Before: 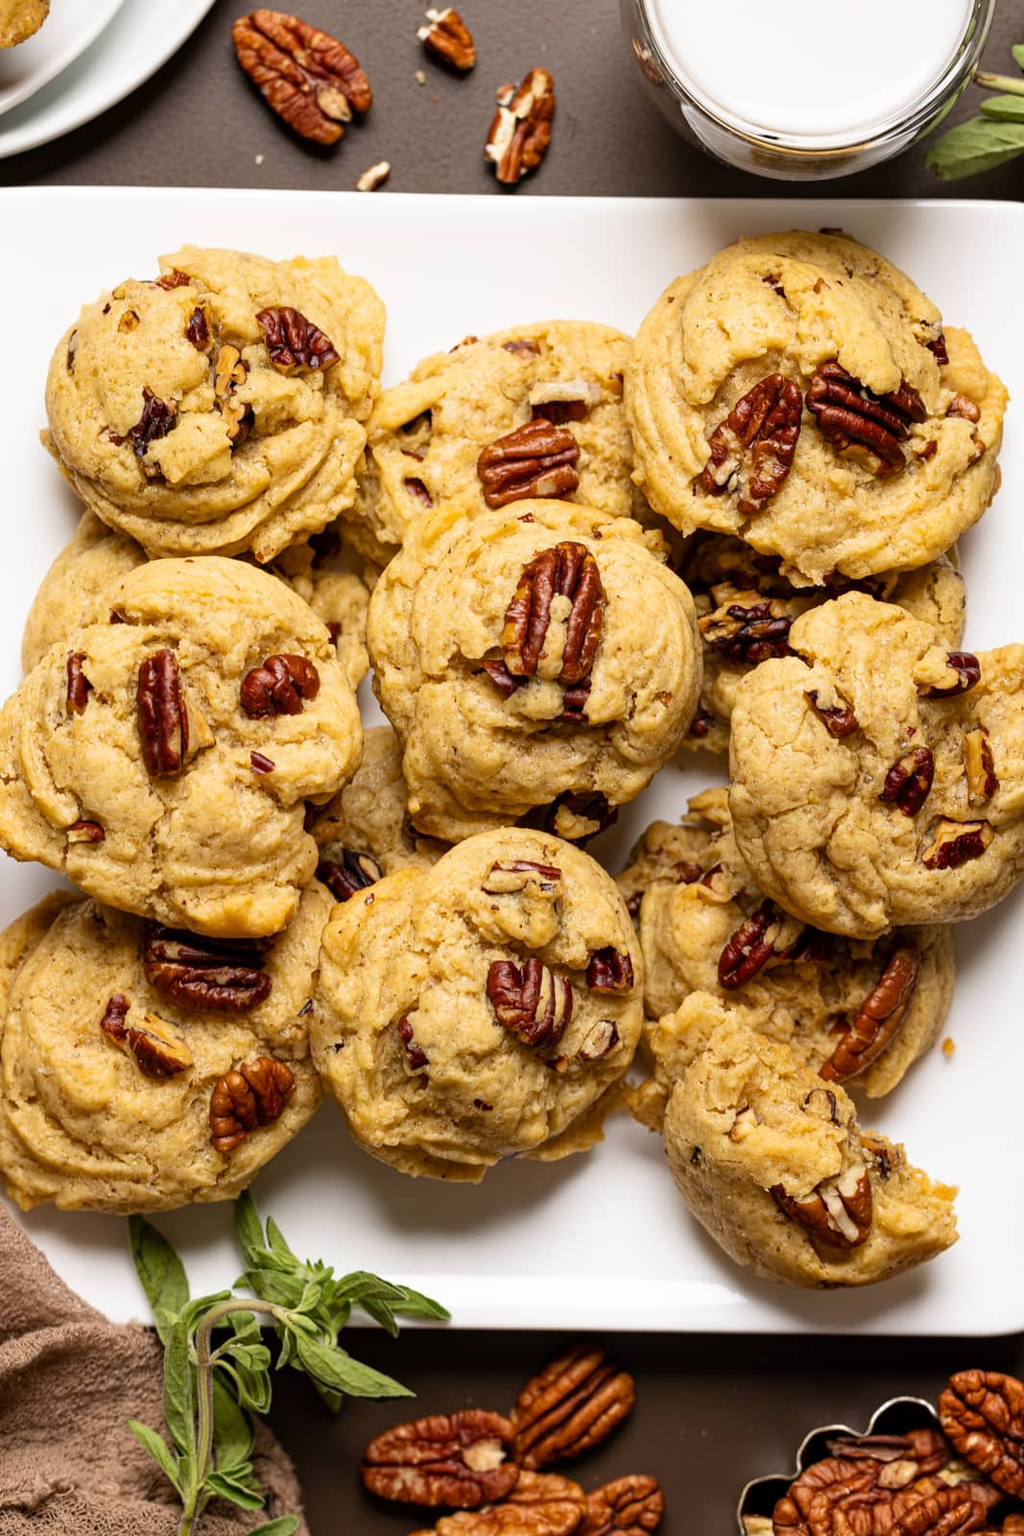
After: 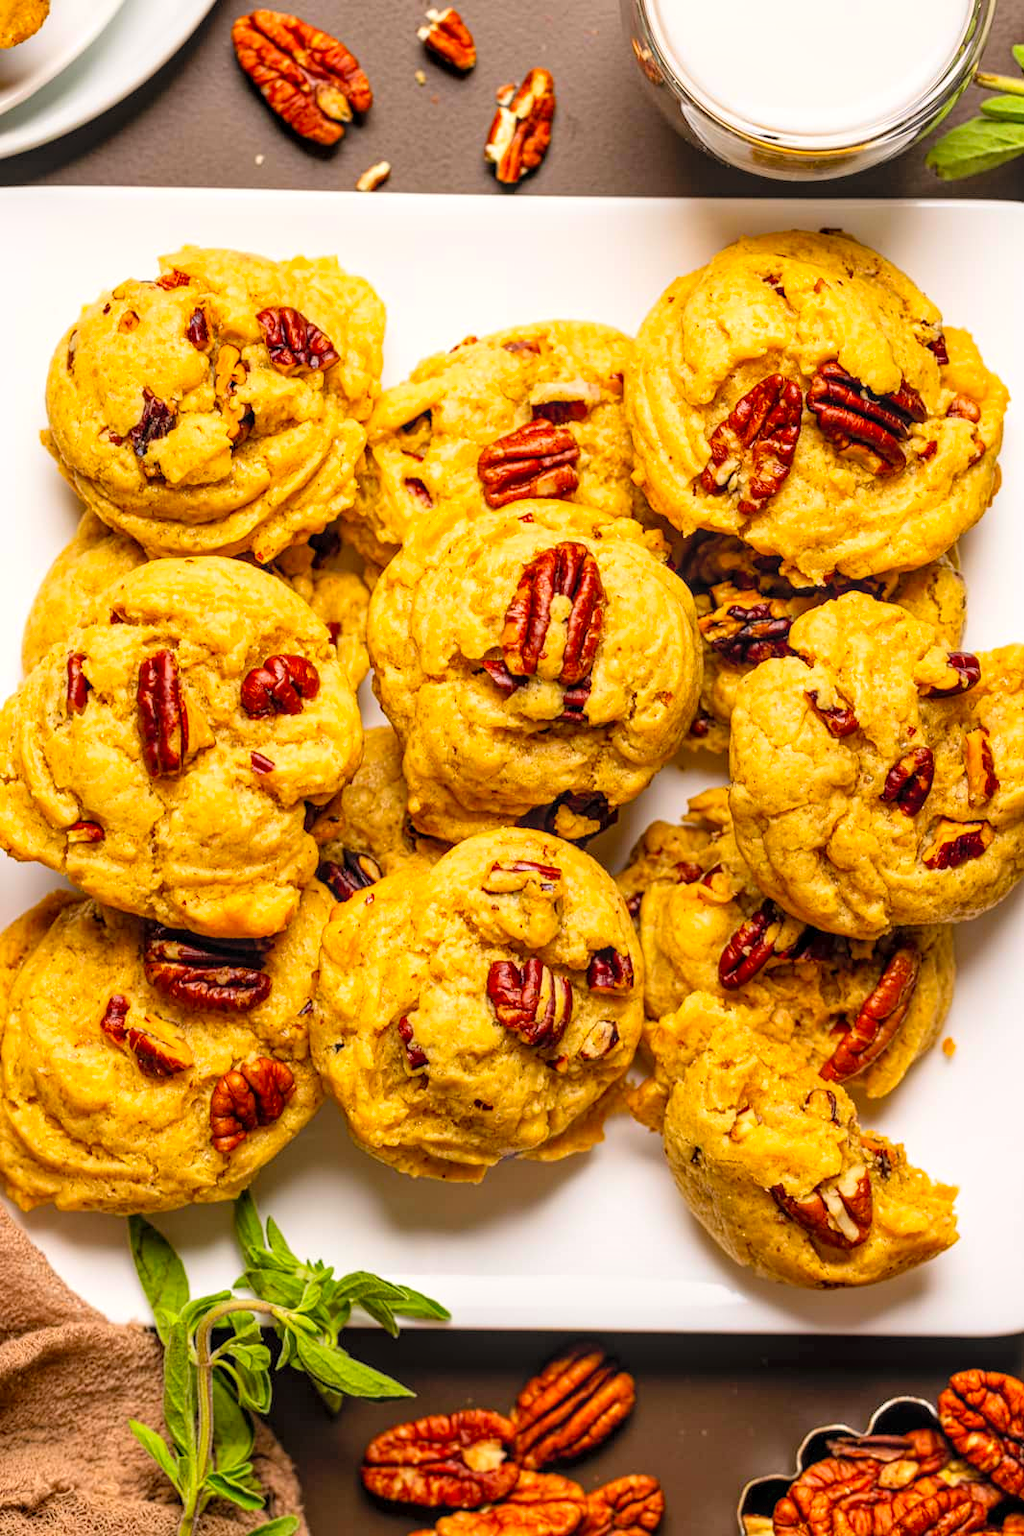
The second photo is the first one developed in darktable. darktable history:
color correction: highlights b* 0.054, saturation 3
contrast brightness saturation: brightness 0.186, saturation -0.486
local contrast: on, module defaults
color calibration: output colorfulness [0, 0.315, 0, 0], illuminant custom, x 0.343, y 0.36, temperature 5039.93 K
